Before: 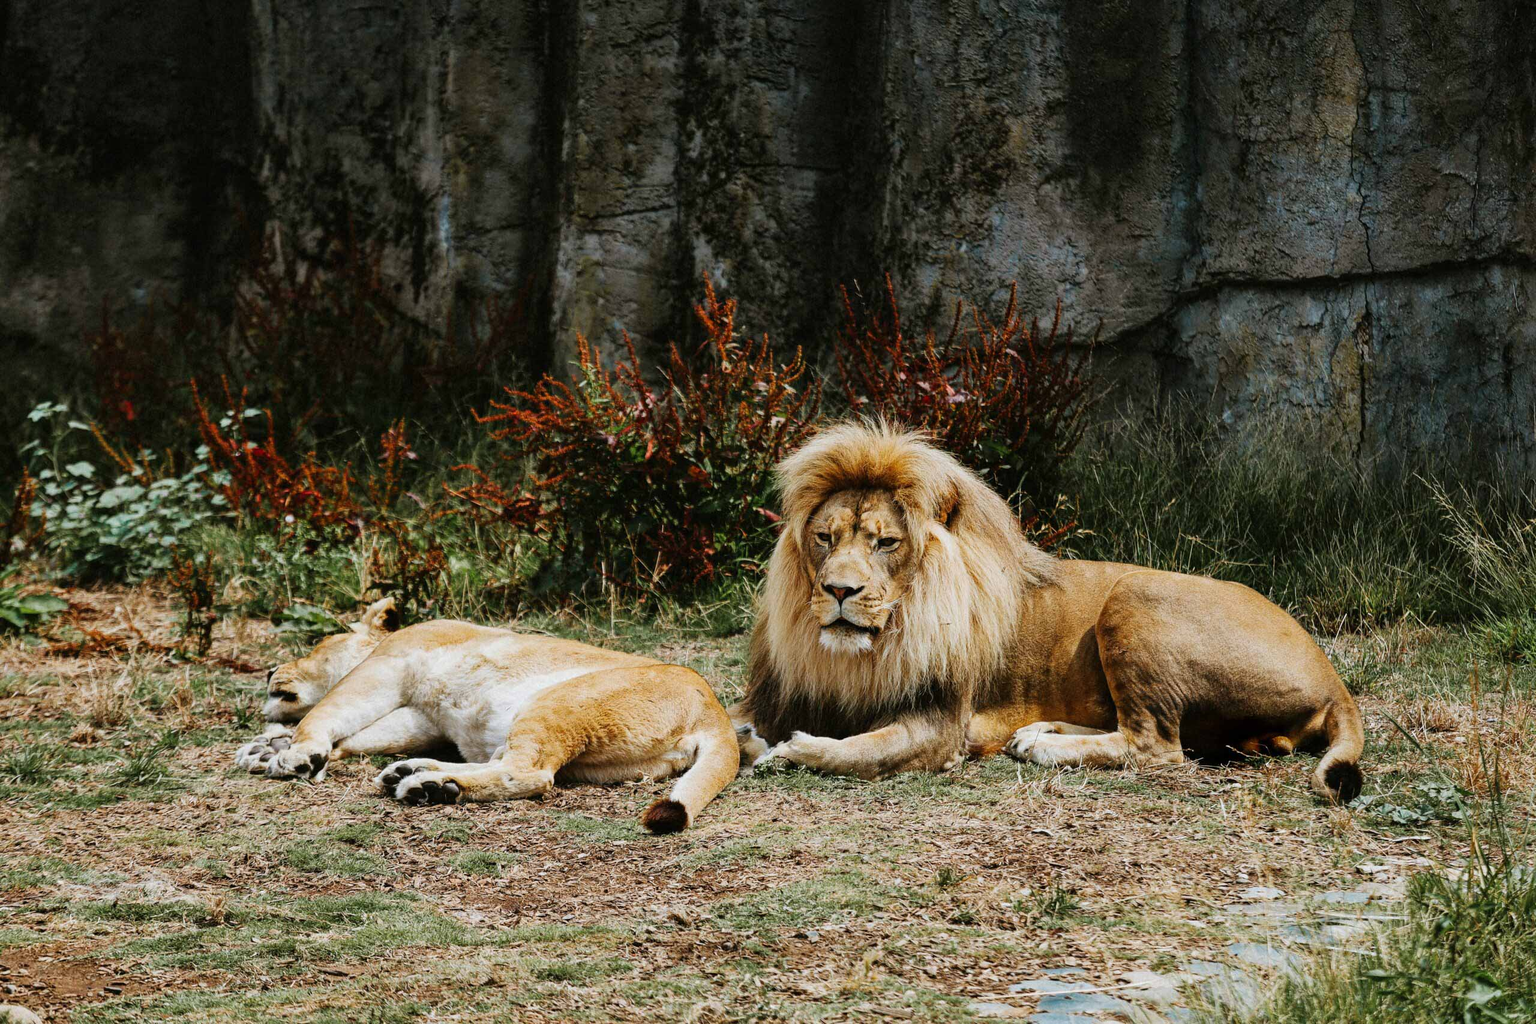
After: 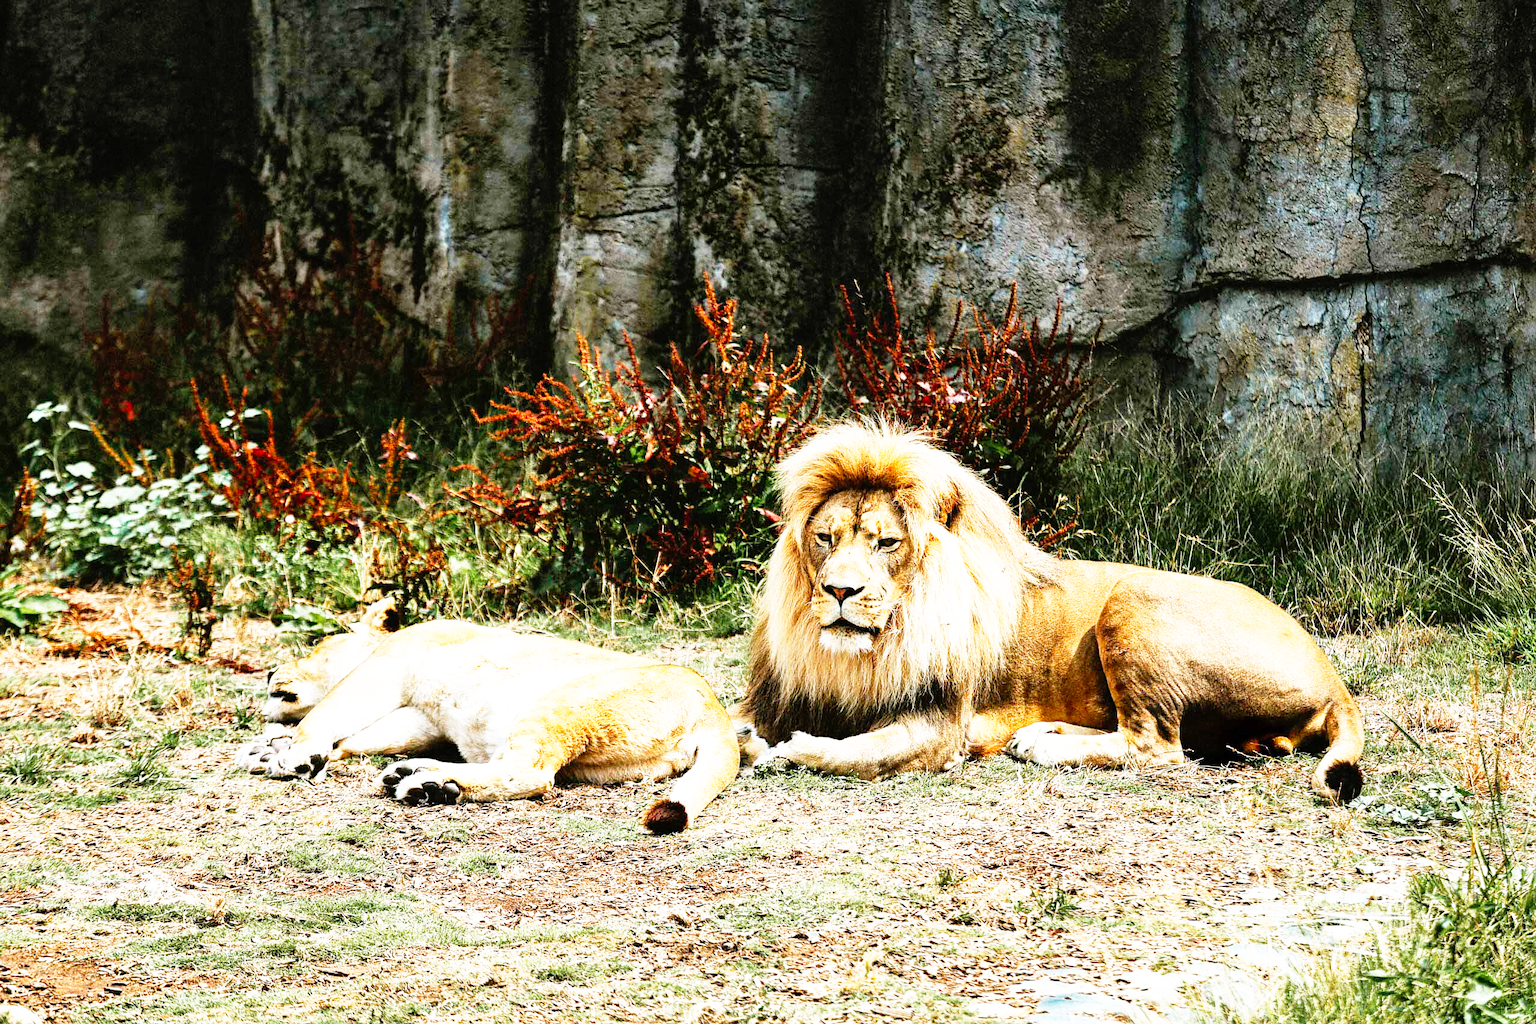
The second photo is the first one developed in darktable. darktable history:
base curve: curves: ch0 [(0, 0) (0.012, 0.01) (0.073, 0.168) (0.31, 0.711) (0.645, 0.957) (1, 1)], preserve colors none
sharpen: radius 1.267, amount 0.295, threshold 0.133
tone equalizer: mask exposure compensation -0.497 EV
exposure: exposure 0.604 EV, compensate highlight preservation false
